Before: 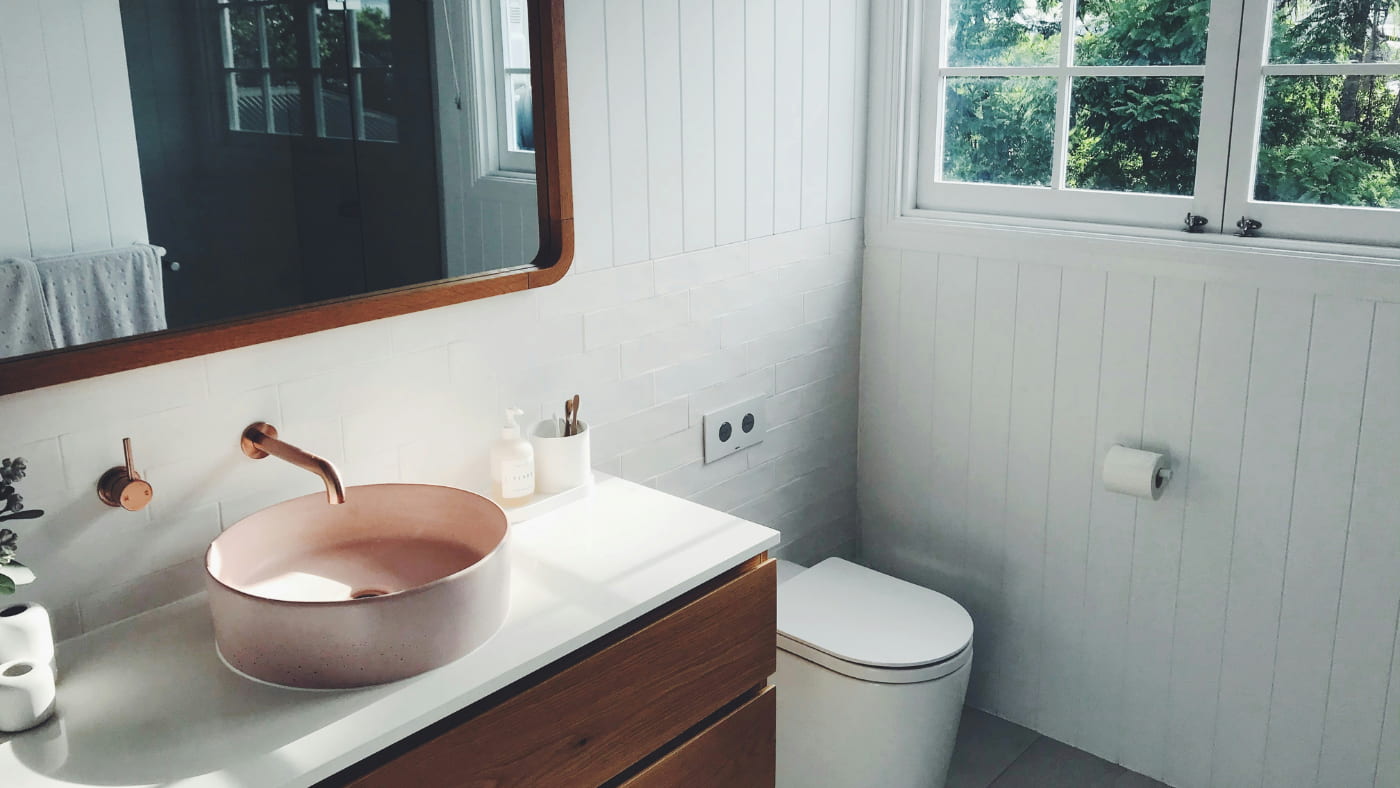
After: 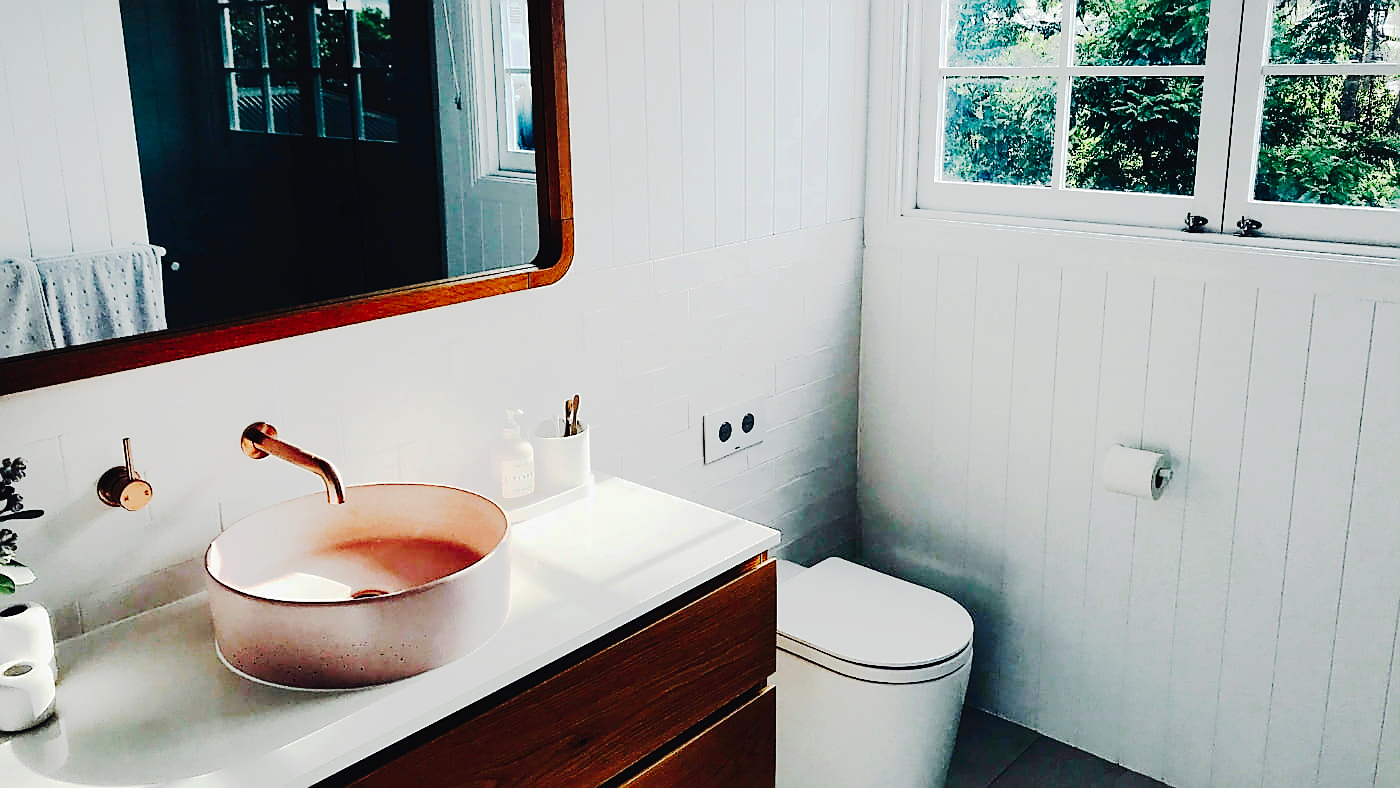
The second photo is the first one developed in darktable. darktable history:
sharpen: radius 1.4, amount 1.25, threshold 0.7
contrast brightness saturation: contrast 0.13, brightness -0.05, saturation 0.16
tone curve: curves: ch0 [(0, 0) (0.003, 0.001) (0.011, 0.005) (0.025, 0.009) (0.044, 0.014) (0.069, 0.019) (0.1, 0.028) (0.136, 0.039) (0.177, 0.073) (0.224, 0.134) (0.277, 0.218) (0.335, 0.343) (0.399, 0.488) (0.468, 0.608) (0.543, 0.699) (0.623, 0.773) (0.709, 0.819) (0.801, 0.852) (0.898, 0.874) (1, 1)], preserve colors none
